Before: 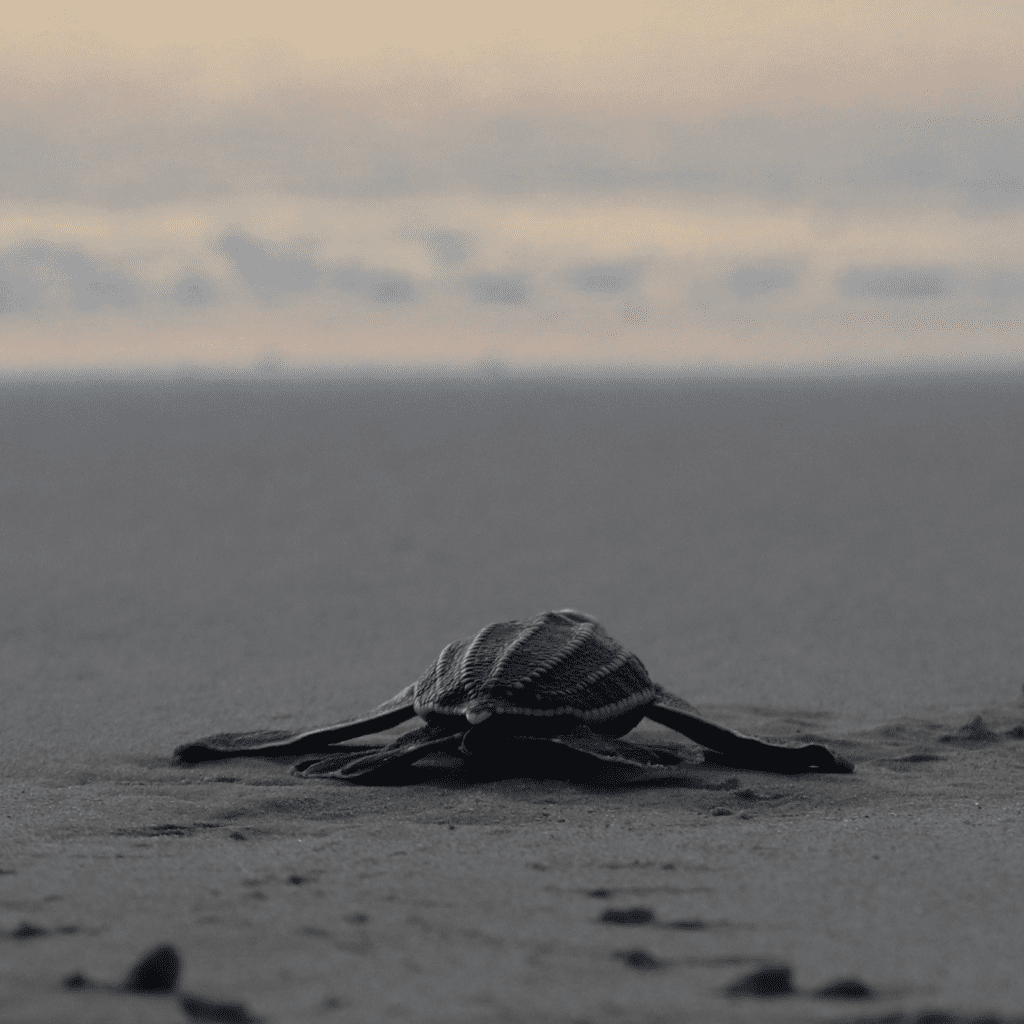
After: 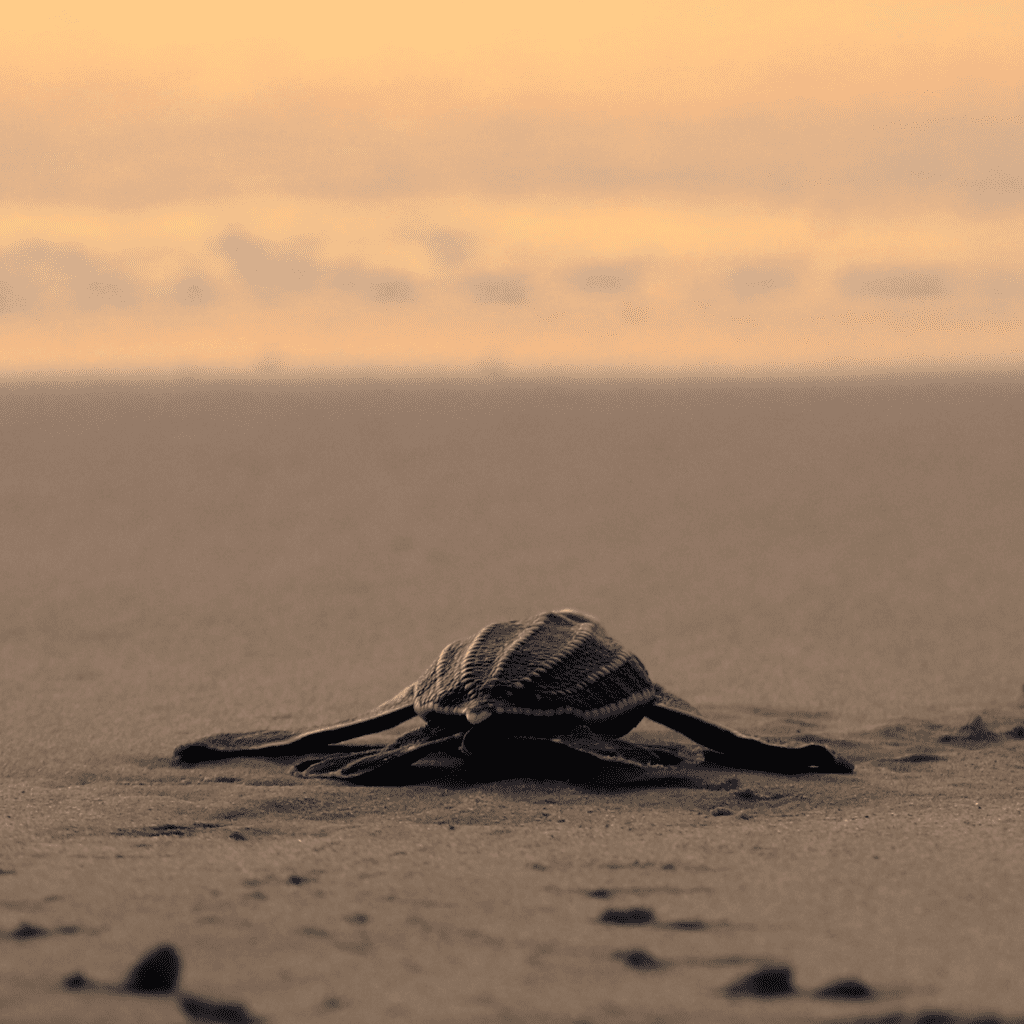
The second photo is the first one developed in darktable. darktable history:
color correction: highlights a* 14.83, highlights b* 31.44
tone curve: curves: ch0 [(0, 0) (0.062, 0.037) (0.142, 0.138) (0.359, 0.419) (0.469, 0.544) (0.634, 0.722) (0.839, 0.909) (0.998, 0.978)]; ch1 [(0, 0) (0.437, 0.408) (0.472, 0.47) (0.502, 0.503) (0.527, 0.523) (0.559, 0.573) (0.608, 0.665) (0.669, 0.748) (0.859, 0.899) (1, 1)]; ch2 [(0, 0) (0.33, 0.301) (0.421, 0.443) (0.473, 0.498) (0.502, 0.5) (0.535, 0.531) (0.575, 0.603) (0.608, 0.667) (1, 1)], preserve colors none
